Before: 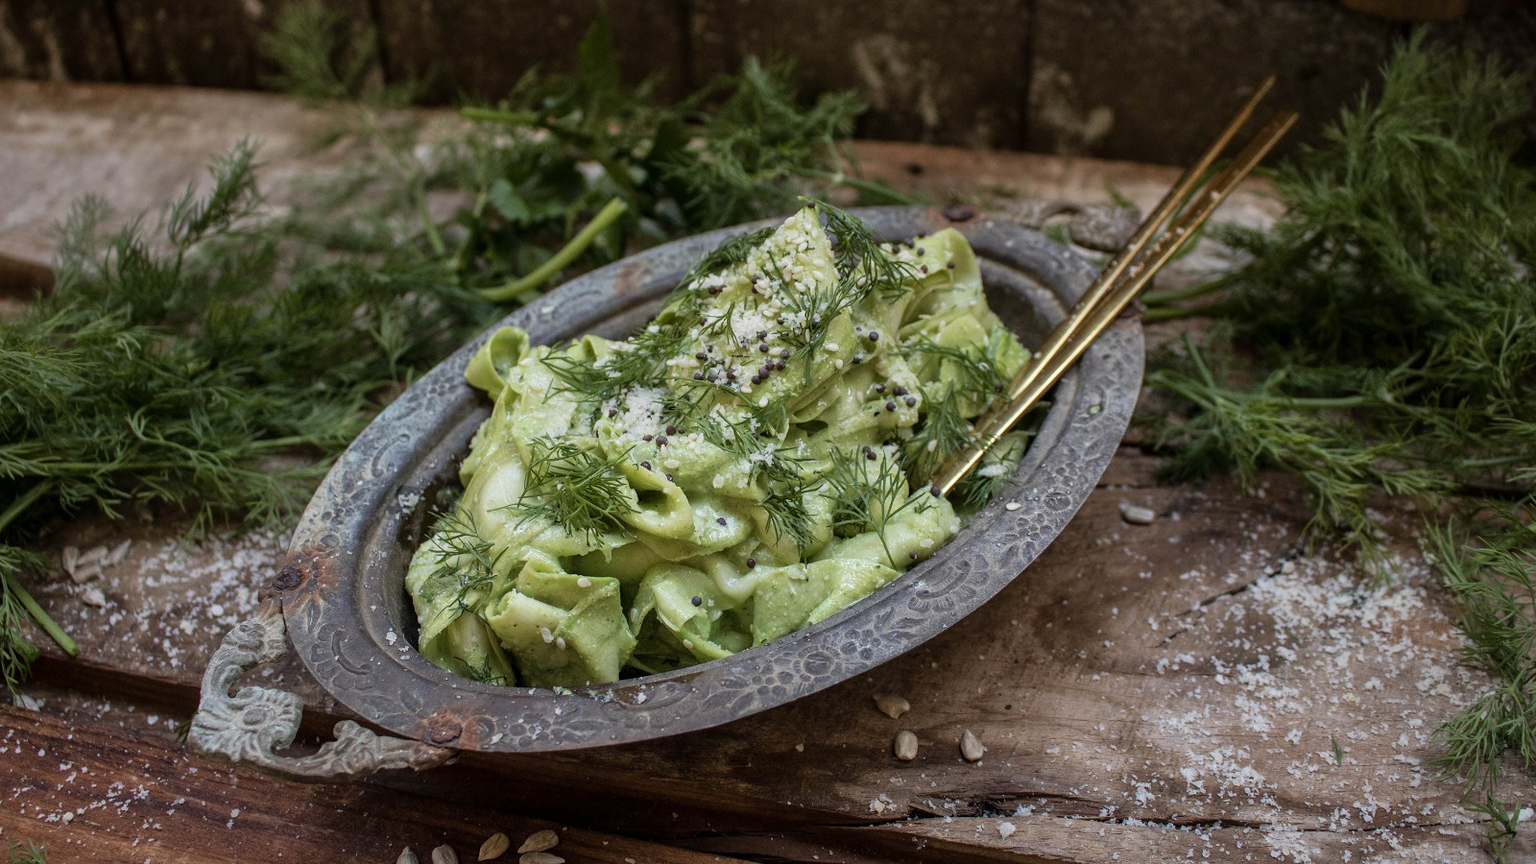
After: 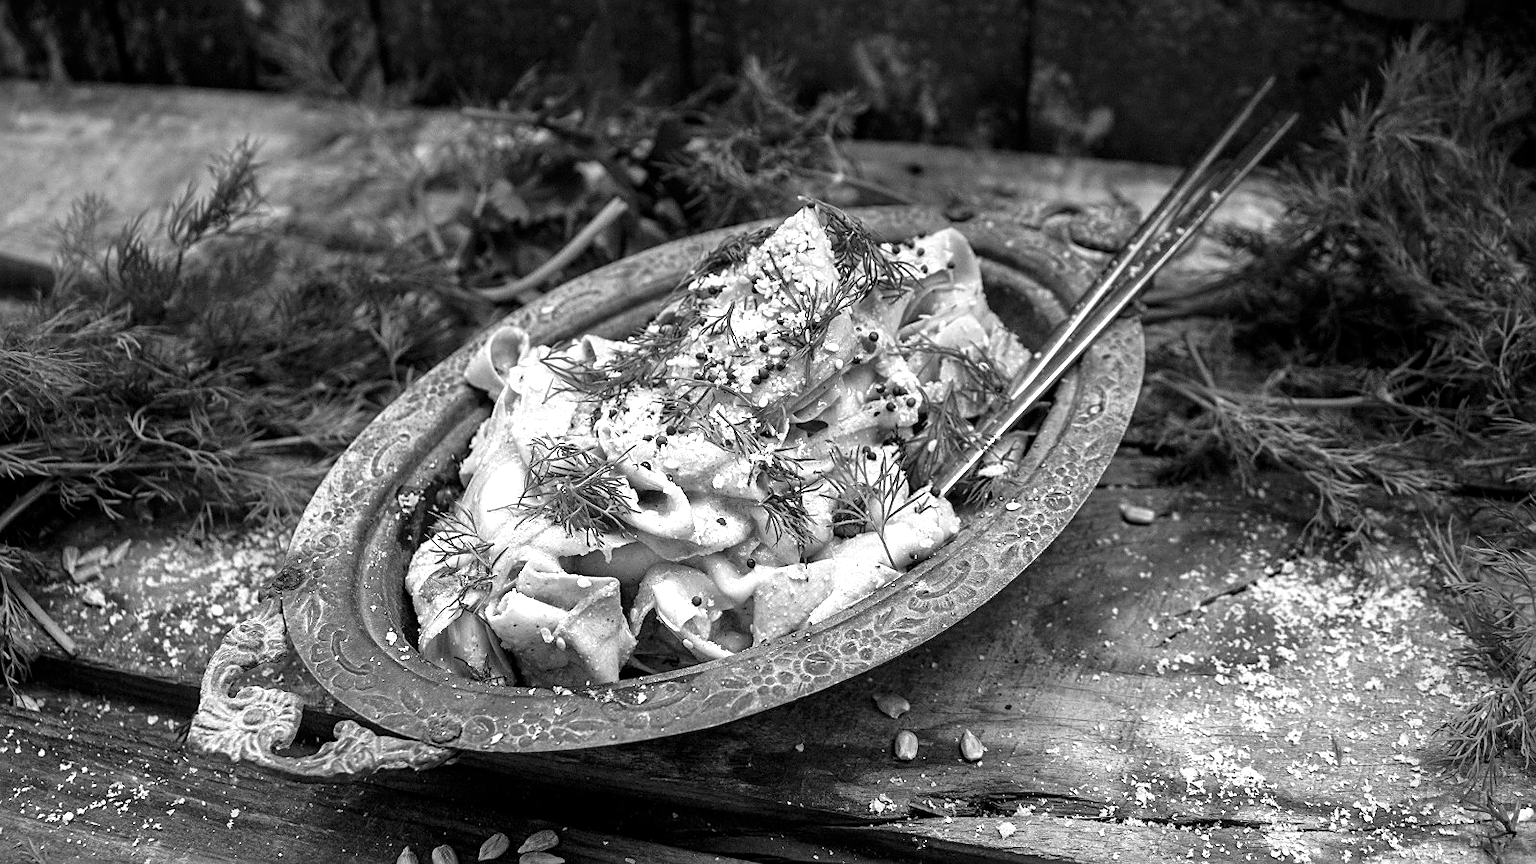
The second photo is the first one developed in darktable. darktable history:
sharpen: on, module defaults
monochrome: a 30.25, b 92.03
graduated density: on, module defaults
exposure: black level correction 0.001, exposure 0.955 EV, compensate exposure bias true, compensate highlight preservation false
color balance rgb: highlights gain › chroma 2.94%, highlights gain › hue 60.57°, global offset › chroma 0.25%, global offset › hue 256.52°, perceptual saturation grading › global saturation 20%, perceptual saturation grading › highlights -50%, perceptual saturation grading › shadows 30%, contrast 15%
white balance: red 1.045, blue 0.932
